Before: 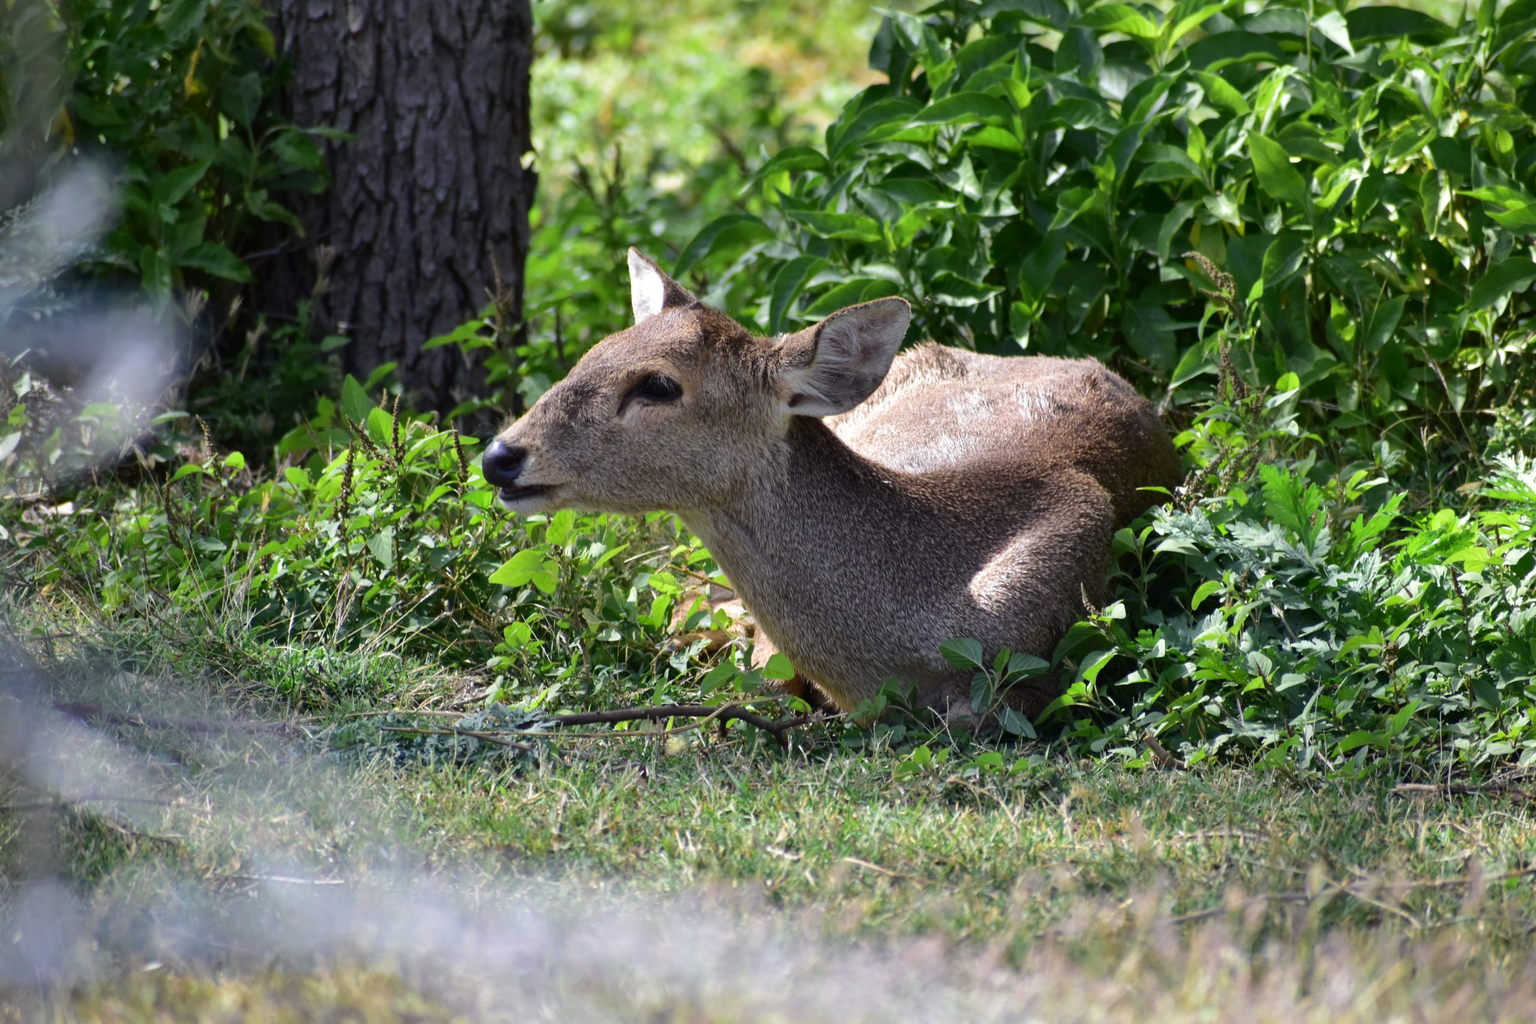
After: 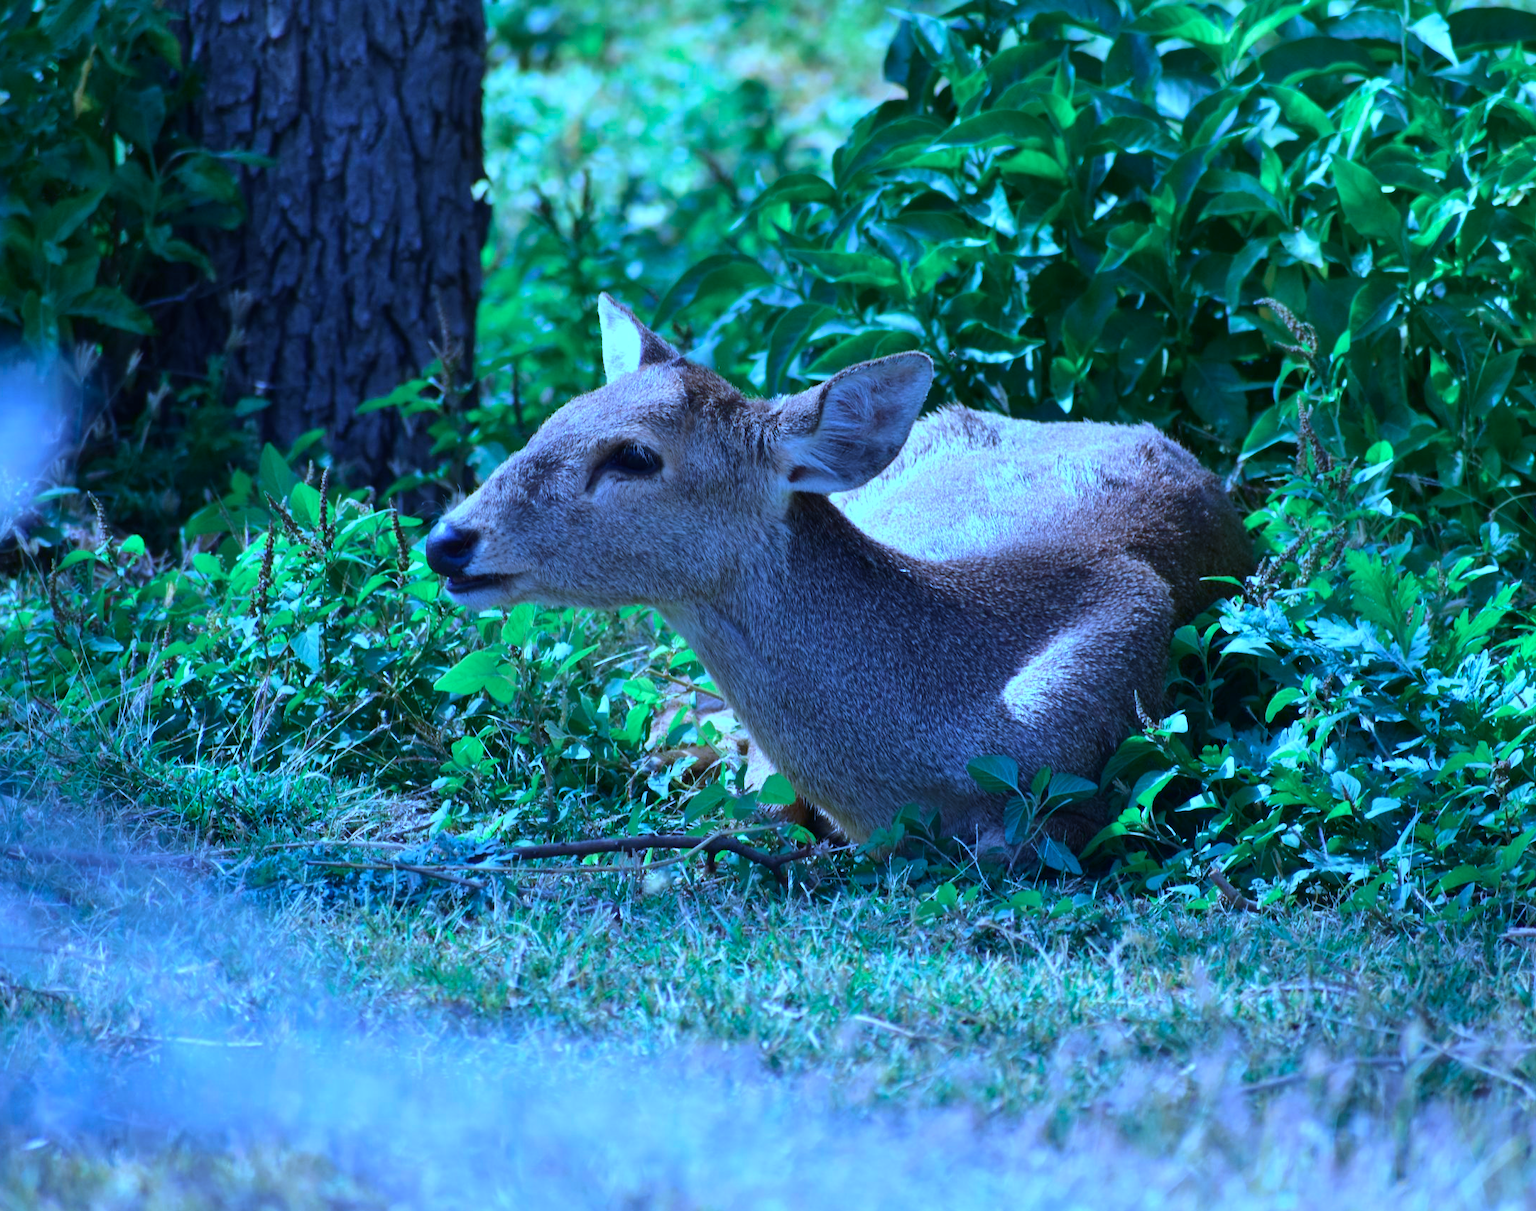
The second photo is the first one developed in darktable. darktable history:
crop: left 7.971%, right 7.499%
color calibration: gray › normalize channels true, illuminant as shot in camera, x 0.462, y 0.42, temperature 2675.02 K, gamut compression 0.014
